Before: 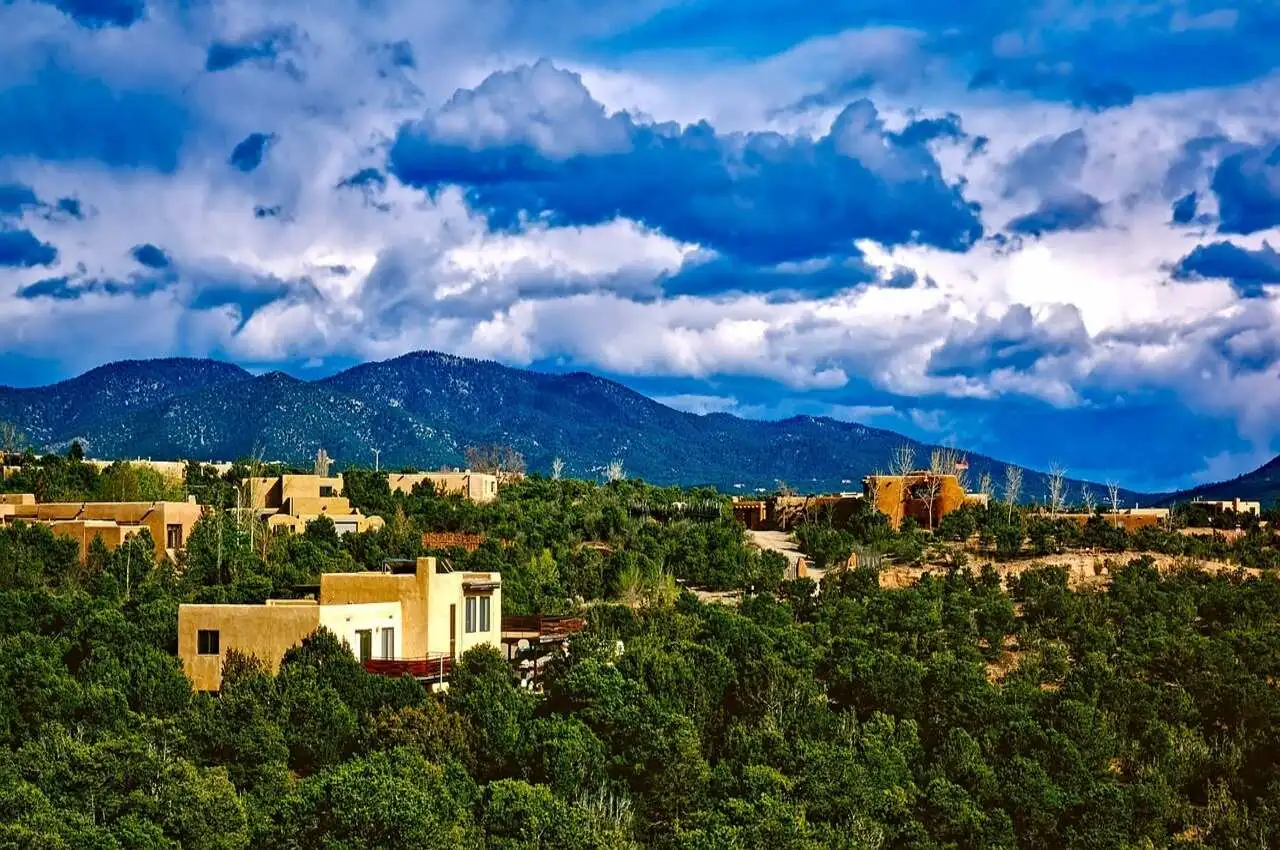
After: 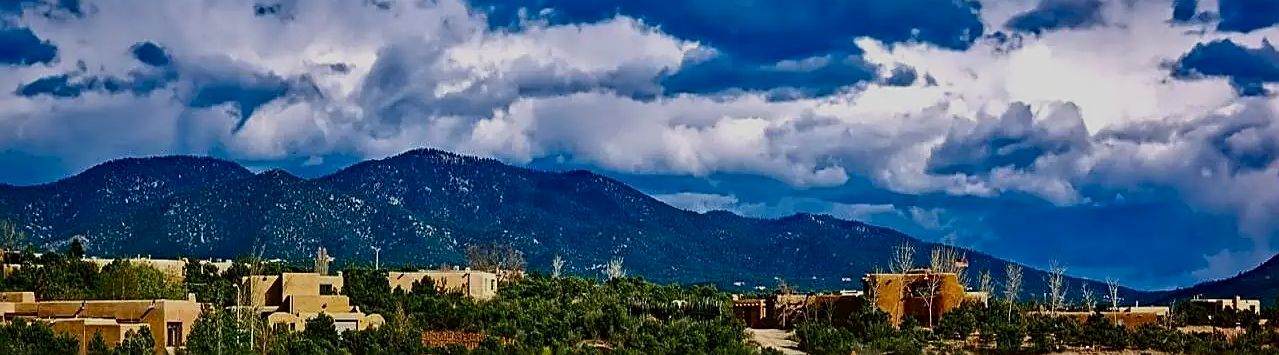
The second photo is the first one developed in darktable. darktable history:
tone equalizer: on, module defaults
exposure: black level correction 0, exposure -0.721 EV, compensate highlight preservation false
crop and rotate: top 23.84%, bottom 34.294%
sharpen: on, module defaults
contrast brightness saturation: contrast 0.14
